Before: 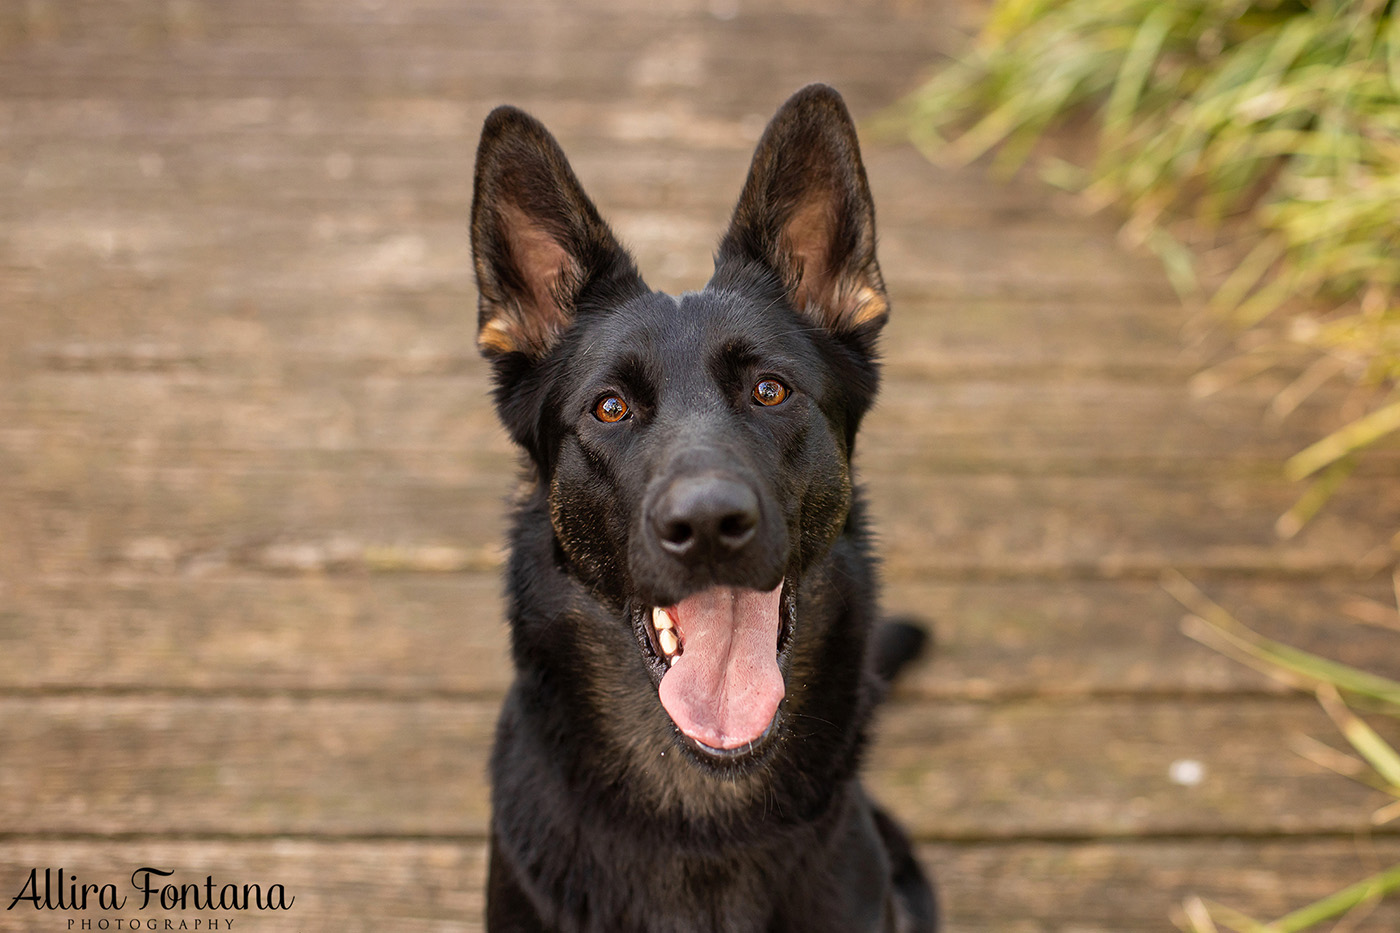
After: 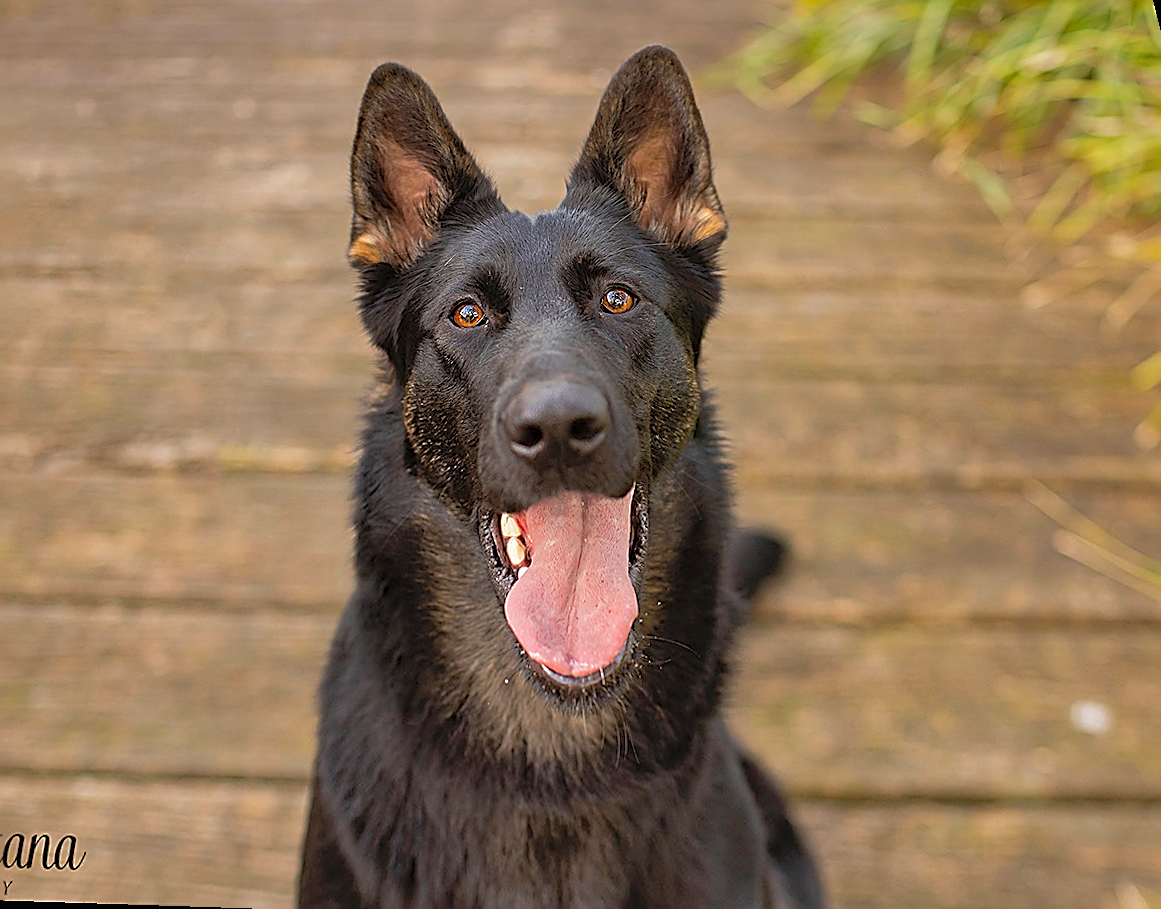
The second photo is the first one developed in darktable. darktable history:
rotate and perspective: rotation 0.72°, lens shift (vertical) -0.352, lens shift (horizontal) -0.051, crop left 0.152, crop right 0.859, crop top 0.019, crop bottom 0.964
sharpen: radius 1.685, amount 1.294
white balance: red 0.986, blue 1.01
contrast brightness saturation: brightness 0.09, saturation 0.19
shadows and highlights: highlights -60
